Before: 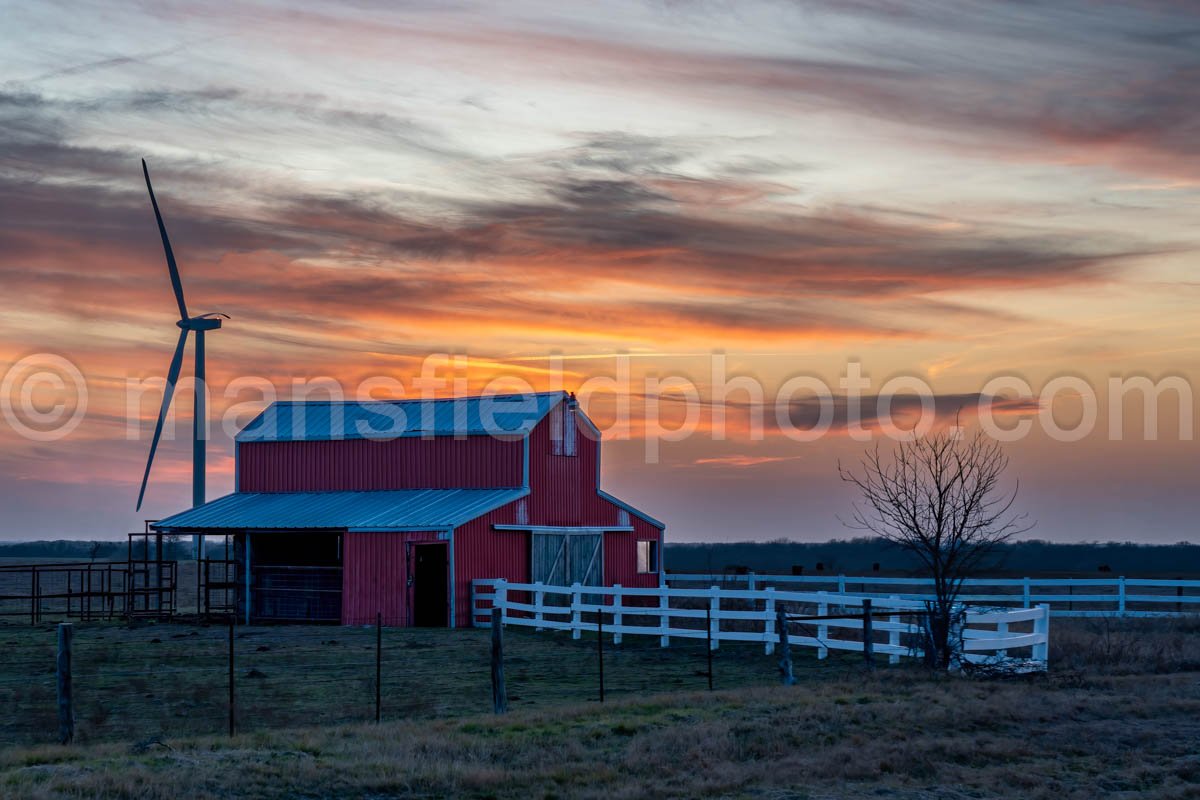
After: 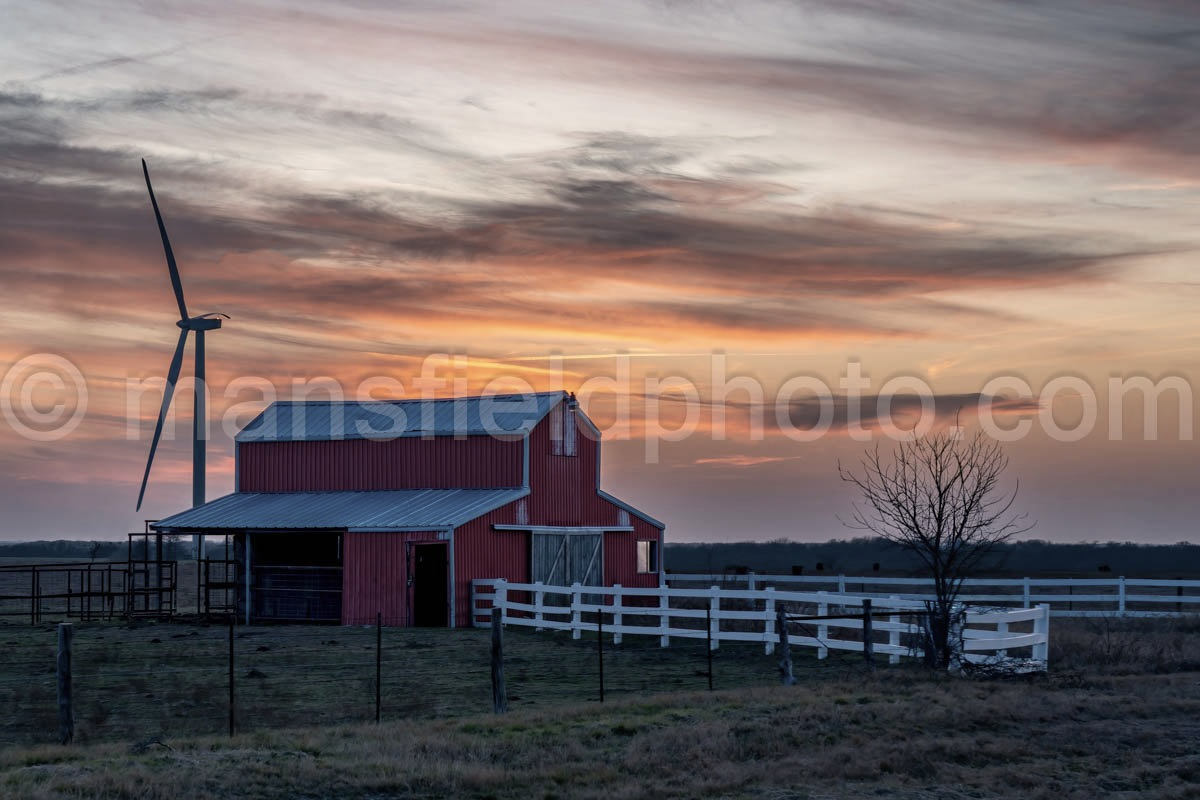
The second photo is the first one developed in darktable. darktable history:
color correction: highlights a* 5.51, highlights b* 5.25, saturation 0.665
